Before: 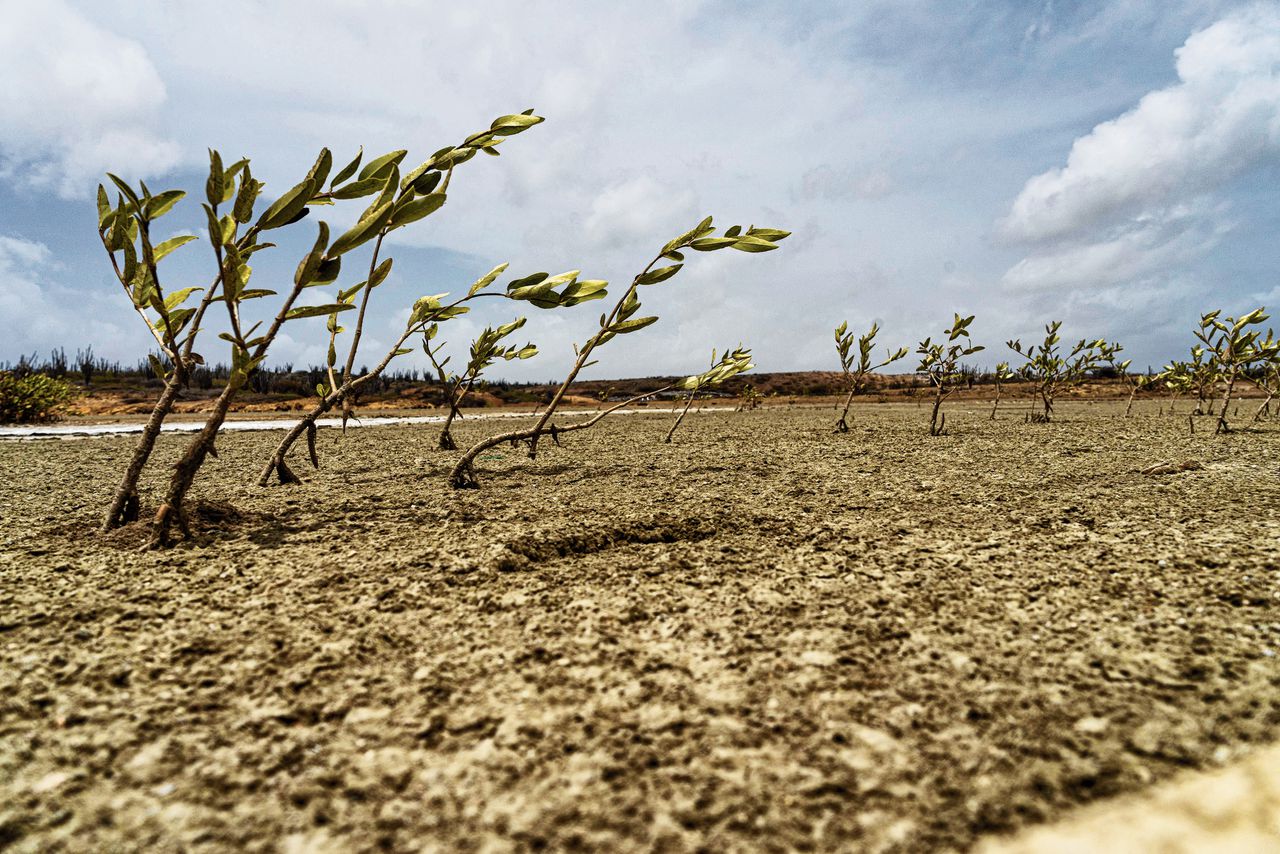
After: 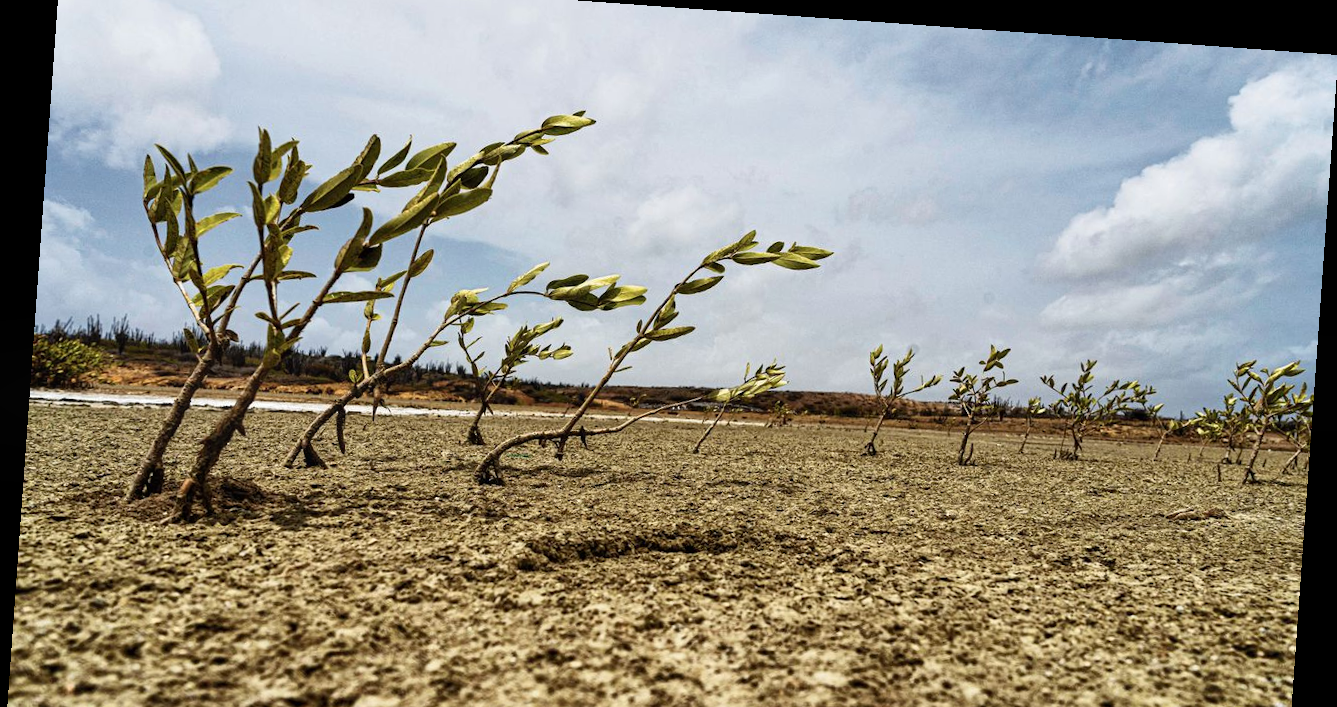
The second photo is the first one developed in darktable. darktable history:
rotate and perspective: rotation 4.1°, automatic cropping off
crop: top 3.857%, bottom 21.132%
bloom: size 9%, threshold 100%, strength 7%
